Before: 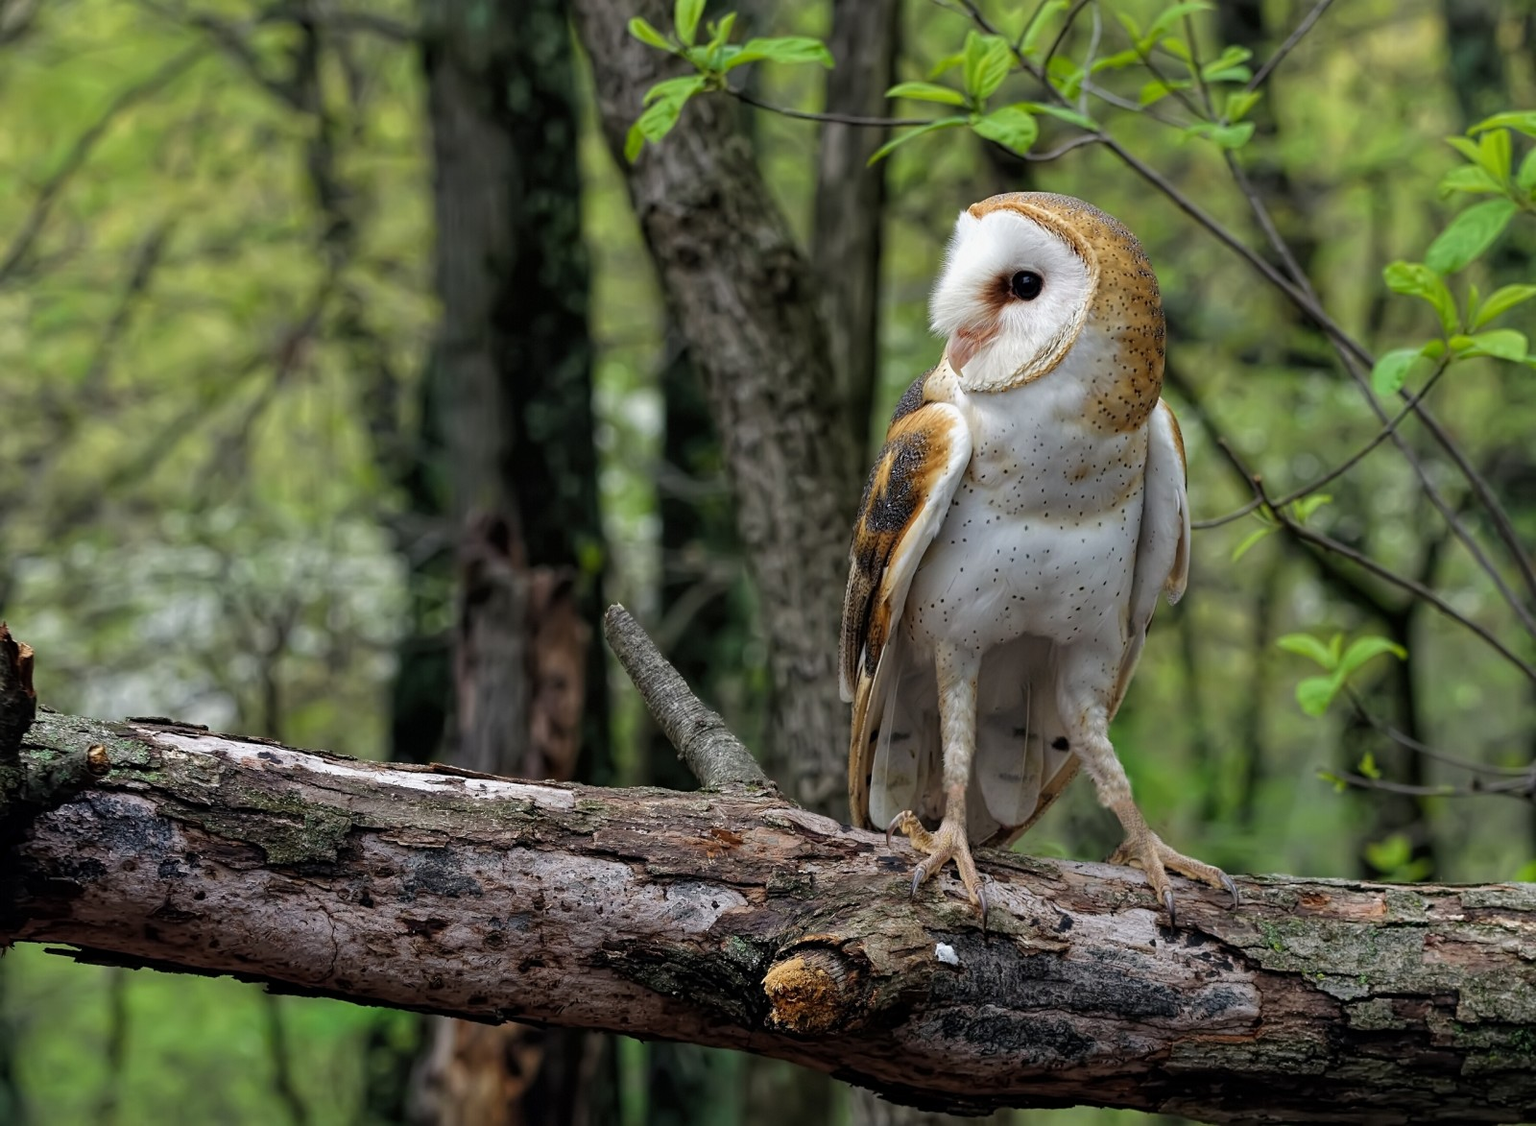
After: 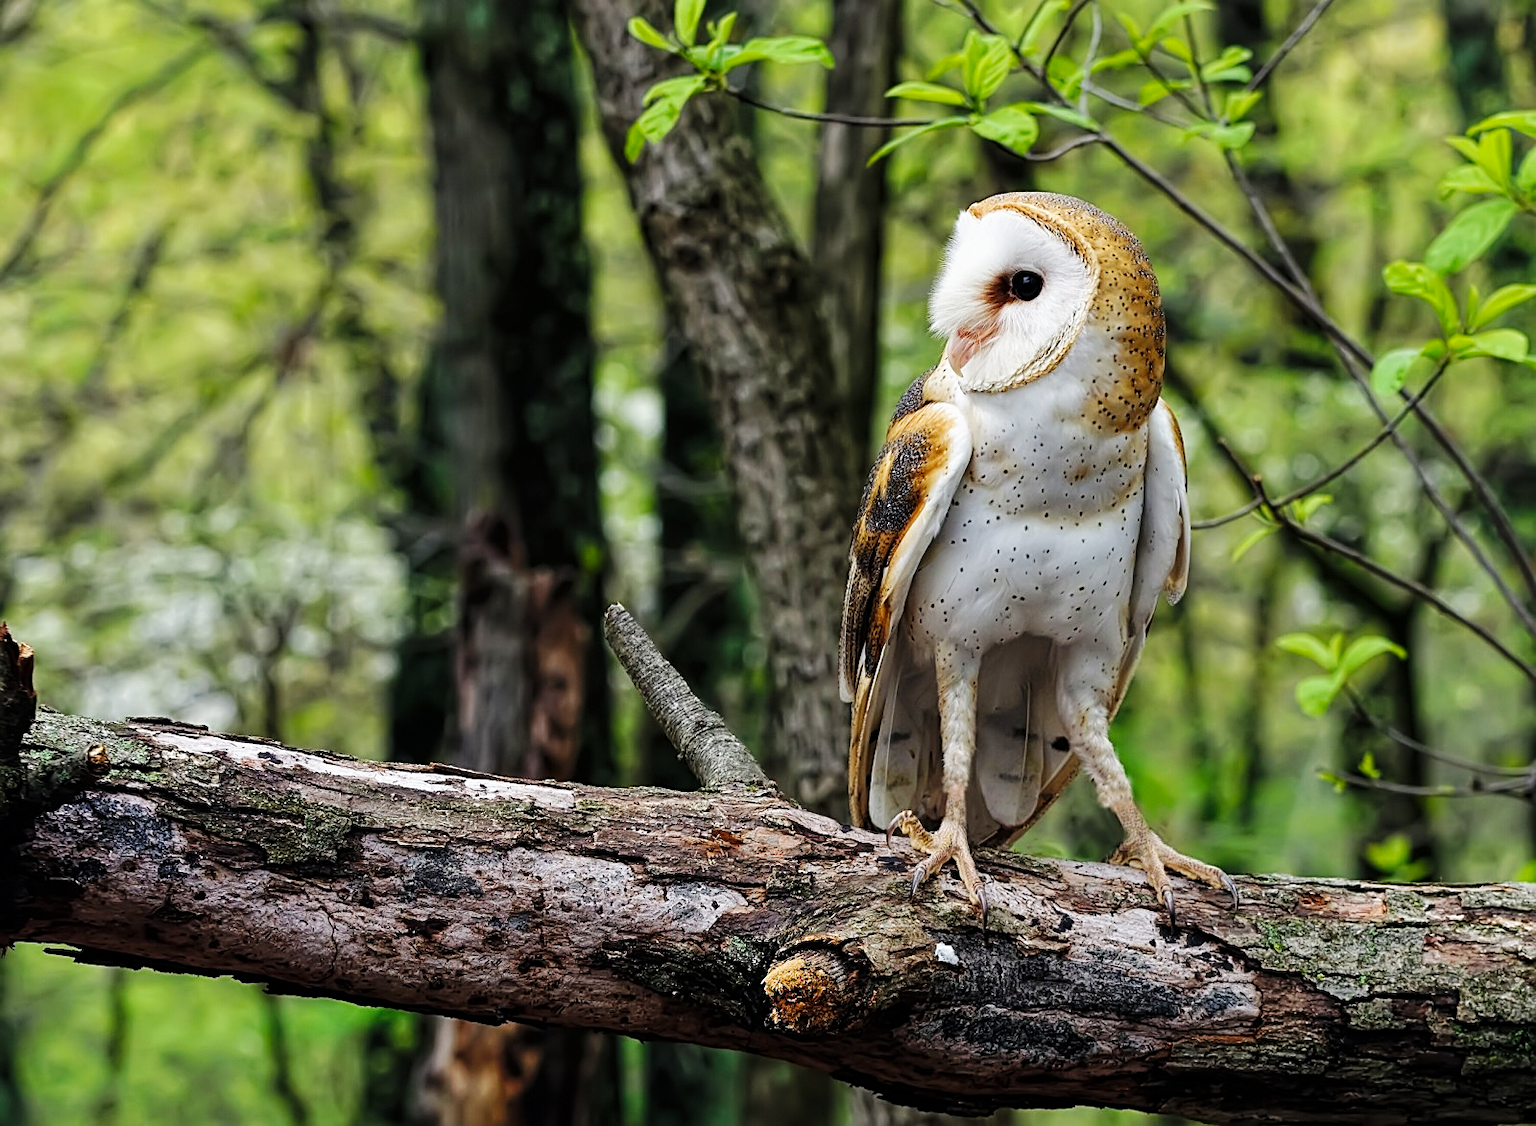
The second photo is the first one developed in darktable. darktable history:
base curve: curves: ch0 [(0, 0) (0.032, 0.025) (0.121, 0.166) (0.206, 0.329) (0.605, 0.79) (1, 1)], preserve colors none
sharpen: on, module defaults
